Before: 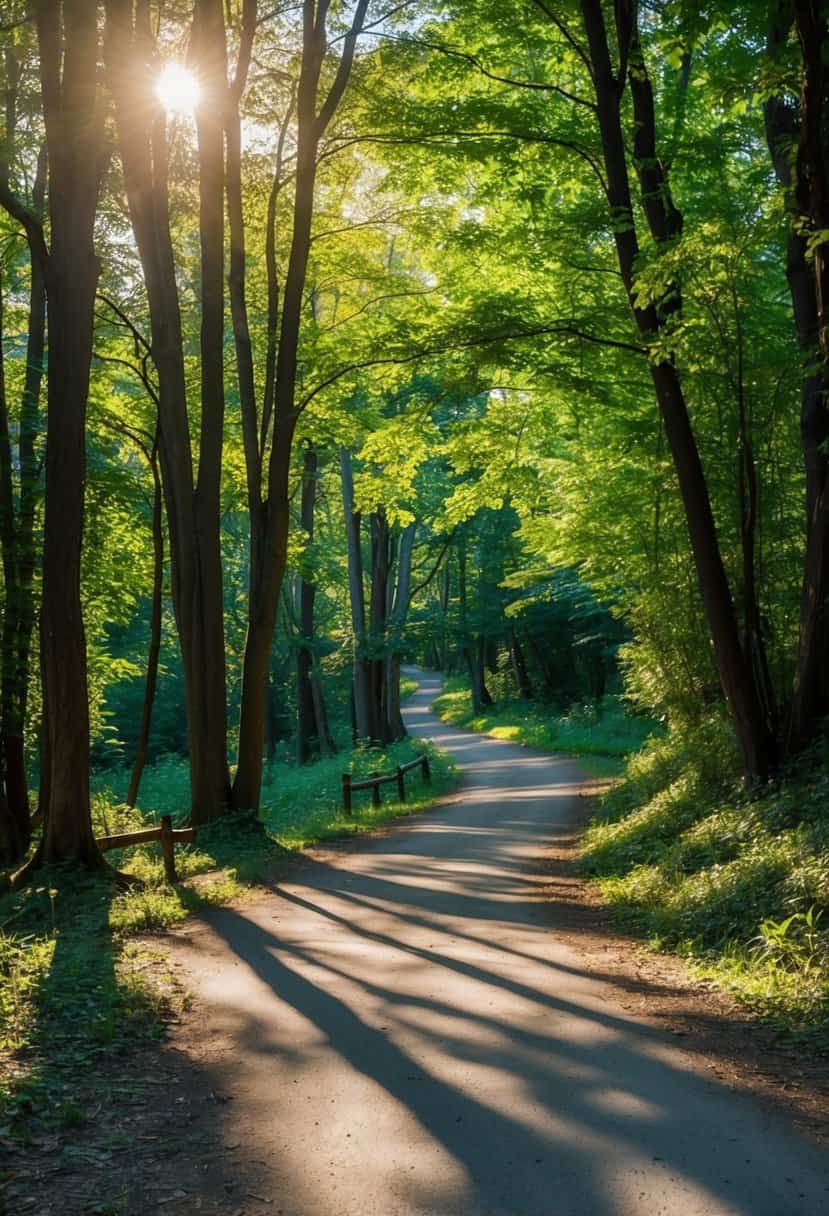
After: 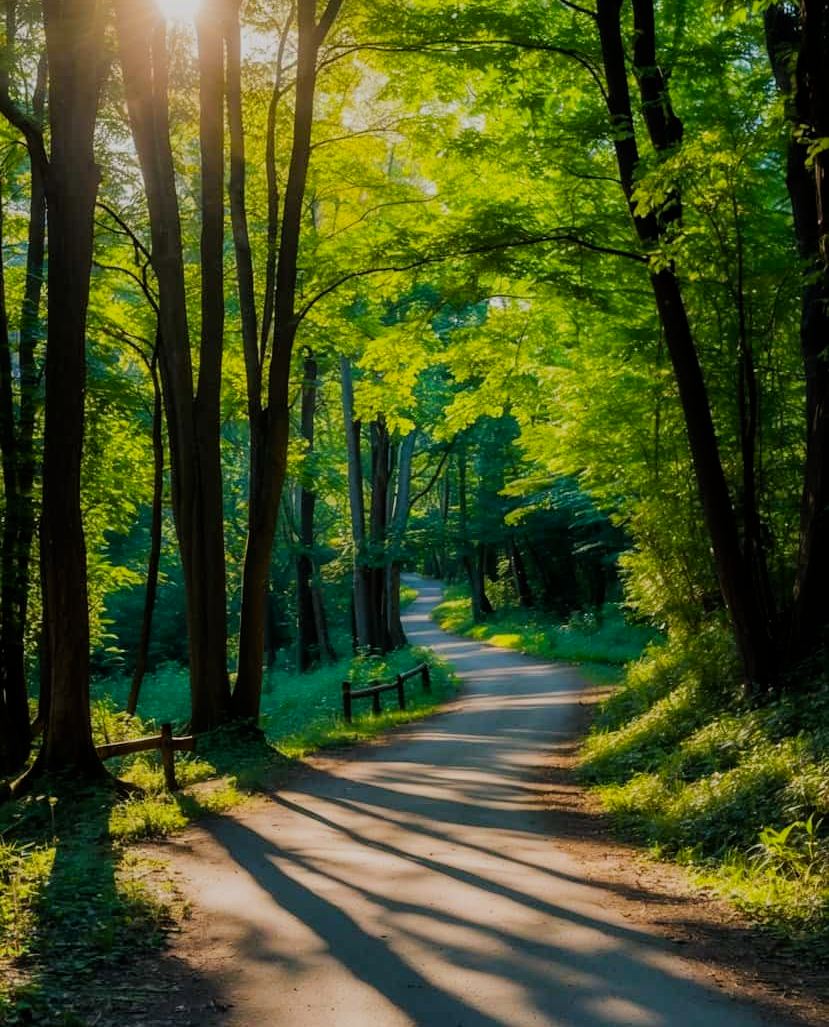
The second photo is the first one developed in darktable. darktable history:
crop: top 7.583%, bottom 7.909%
filmic rgb: black relative exposure -7.65 EV, white relative exposure 4.56 EV, hardness 3.61
color balance rgb: linear chroma grading › global chroma 16.503%, perceptual saturation grading › global saturation 0.487%, global vibrance 15.739%, saturation formula JzAzBz (2021)
